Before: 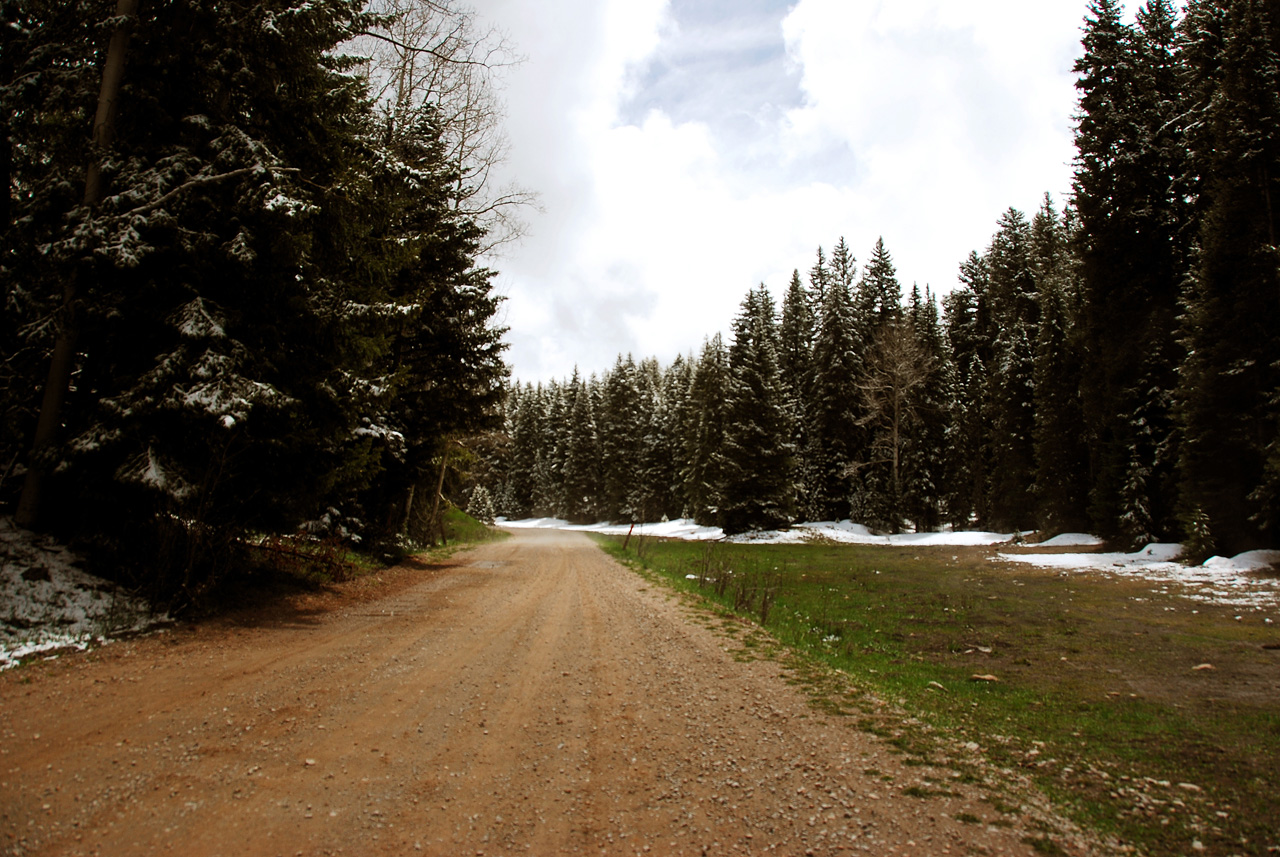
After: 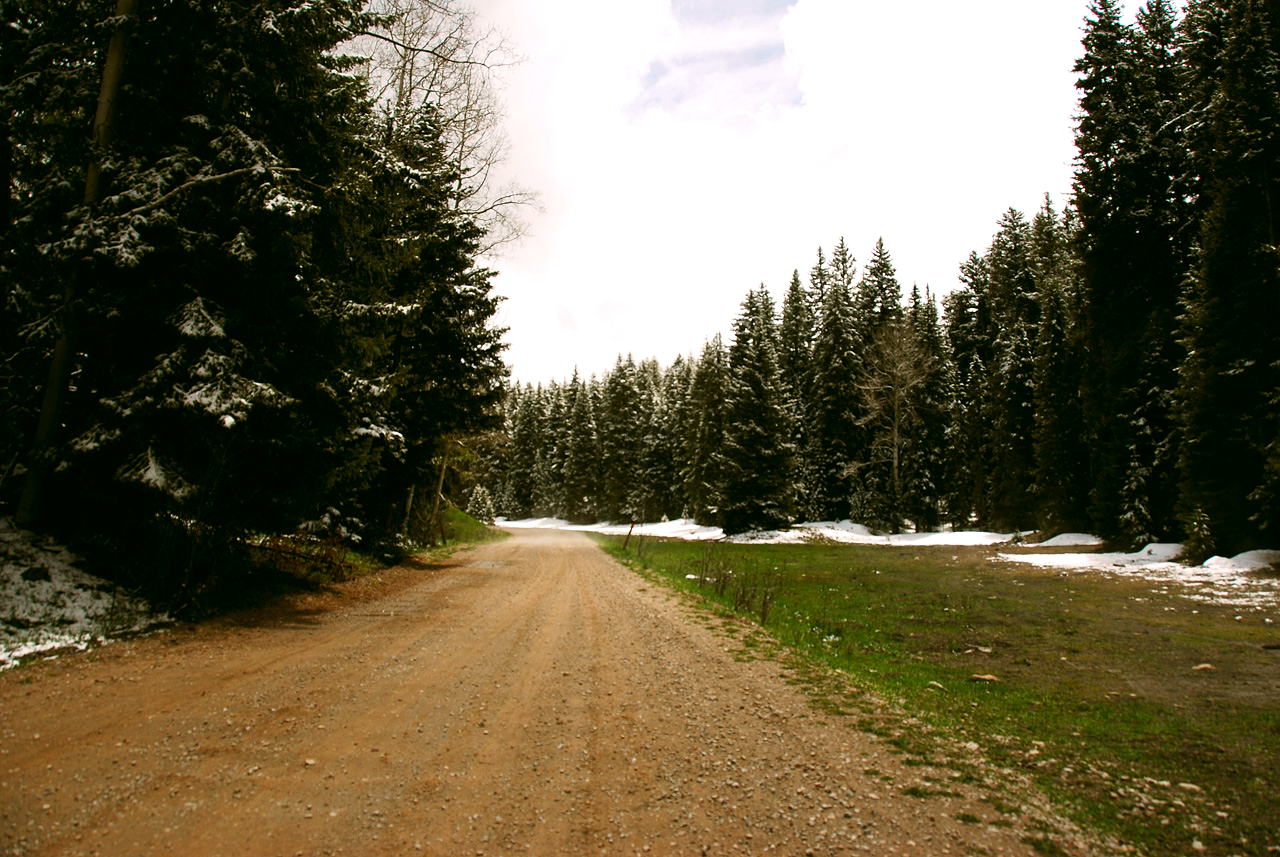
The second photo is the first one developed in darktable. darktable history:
color correction: highlights a* 4.53, highlights b* 4.91, shadows a* -7.2, shadows b* 4.91
exposure: exposure 0.288 EV, compensate highlight preservation false
